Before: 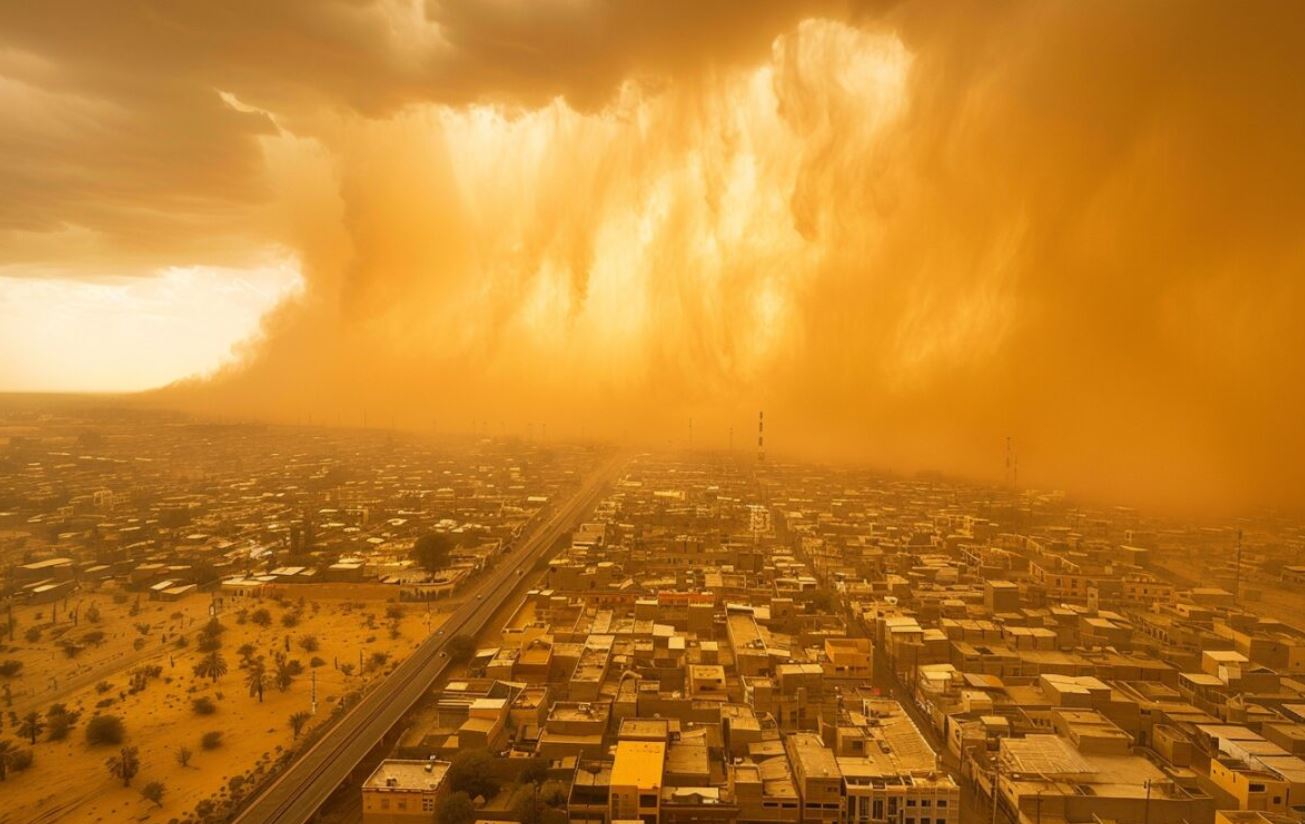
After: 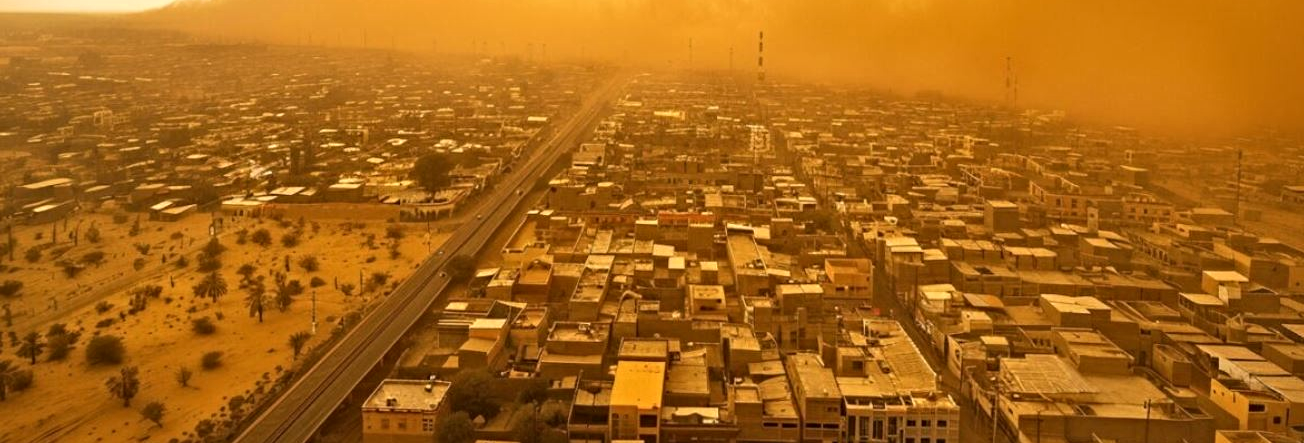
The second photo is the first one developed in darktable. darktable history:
contrast equalizer: y [[0.5, 0.501, 0.525, 0.597, 0.58, 0.514], [0.5 ×6], [0.5 ×6], [0 ×6], [0 ×6]]
crop and rotate: top 46.237%
